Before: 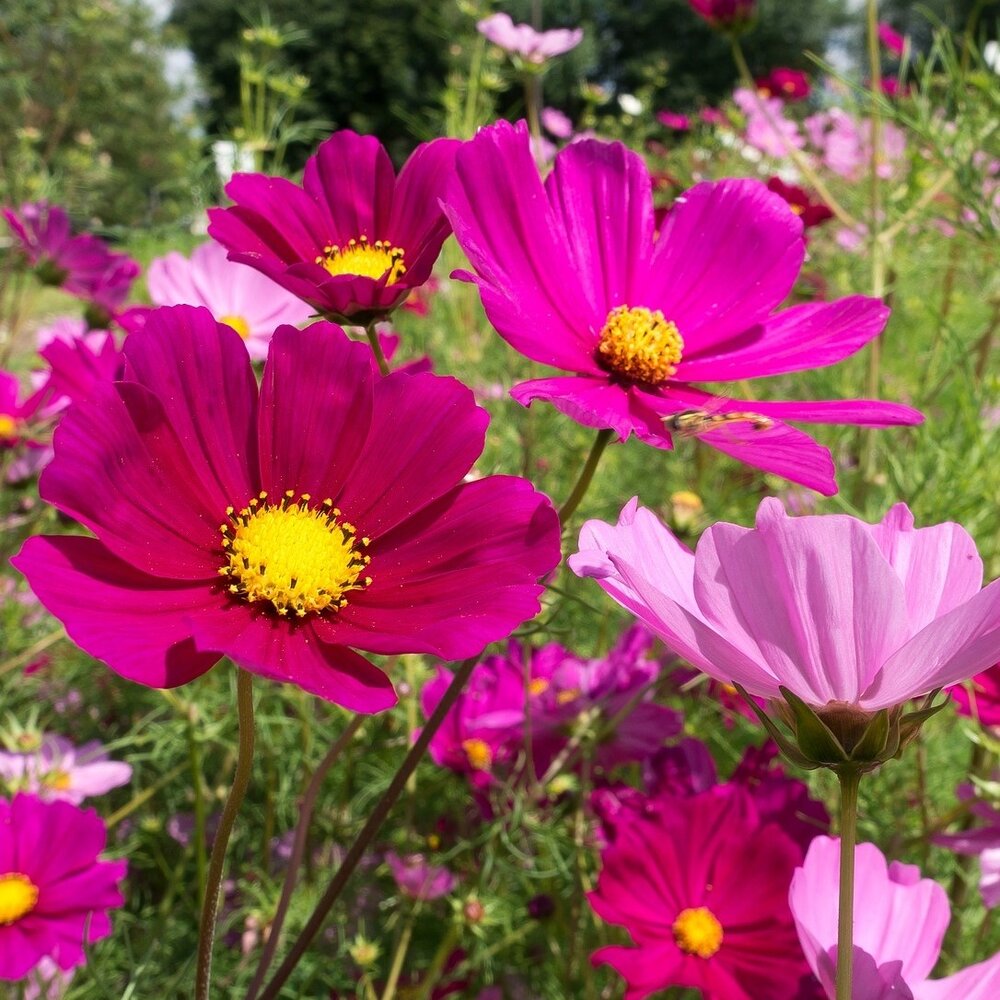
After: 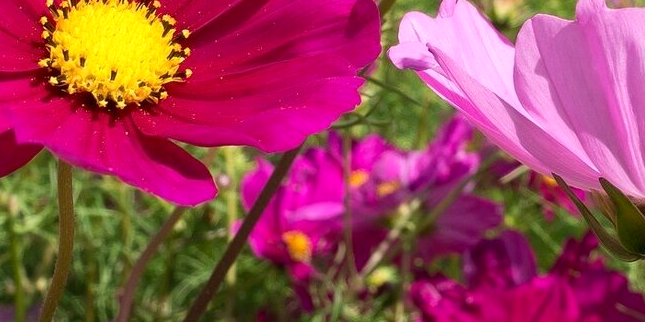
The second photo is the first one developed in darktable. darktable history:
crop: left 18.067%, top 50.857%, right 17.416%, bottom 16.87%
exposure: black level correction 0.001, exposure 0.136 EV, compensate highlight preservation false
